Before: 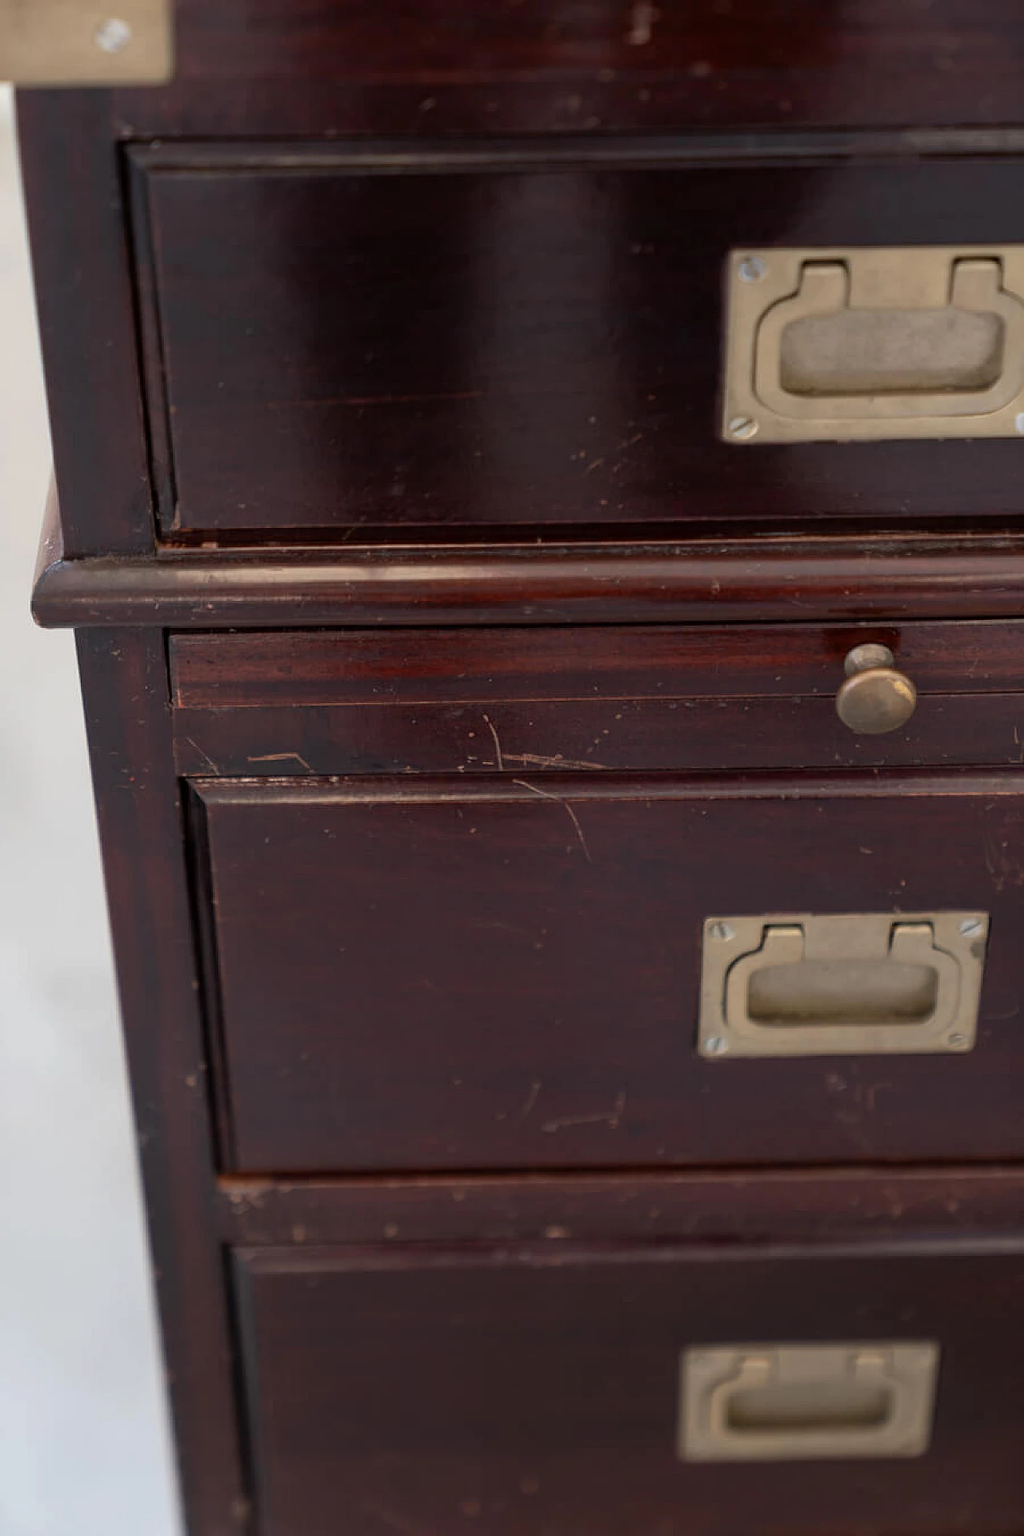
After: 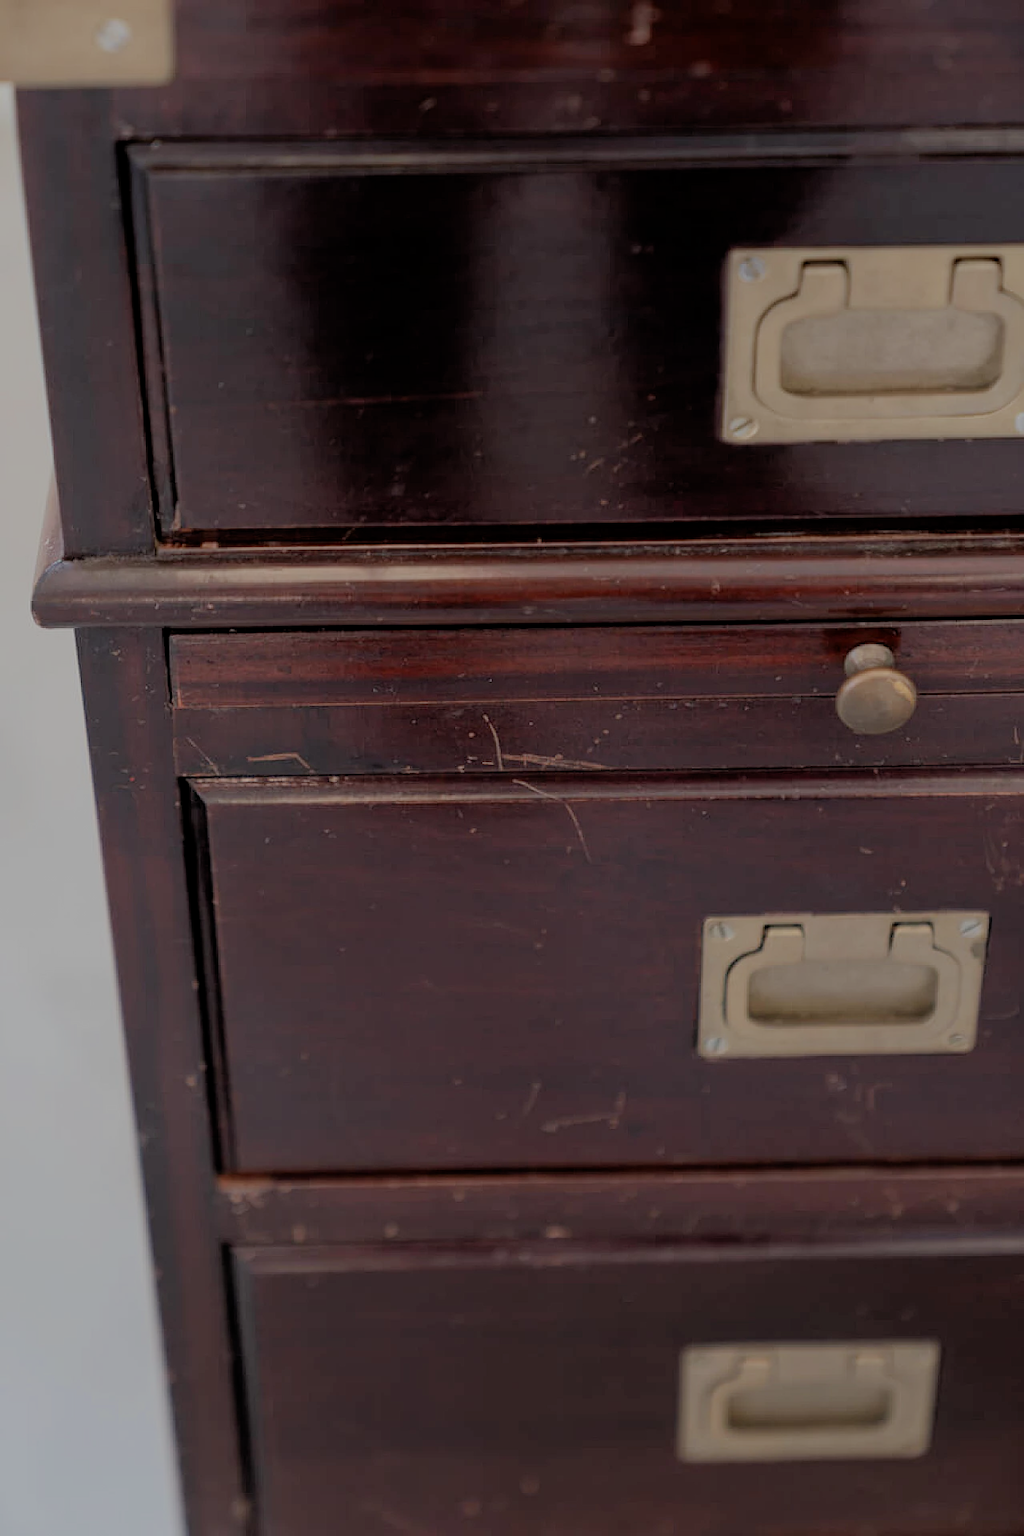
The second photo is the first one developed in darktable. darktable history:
filmic rgb: black relative exposure -7.05 EV, white relative exposure 5.96 EV, target black luminance 0%, hardness 2.76, latitude 61.76%, contrast 0.701, highlights saturation mix 10.14%, shadows ↔ highlights balance -0.042%
